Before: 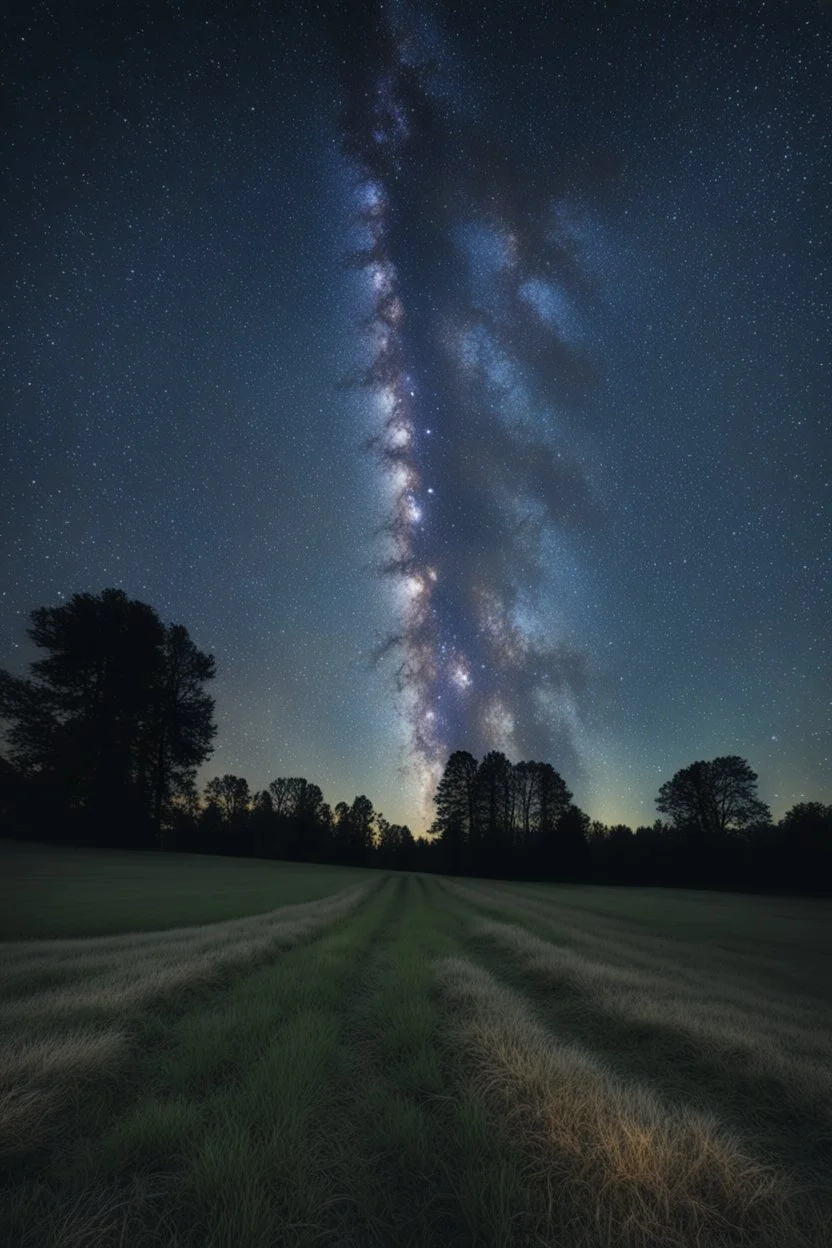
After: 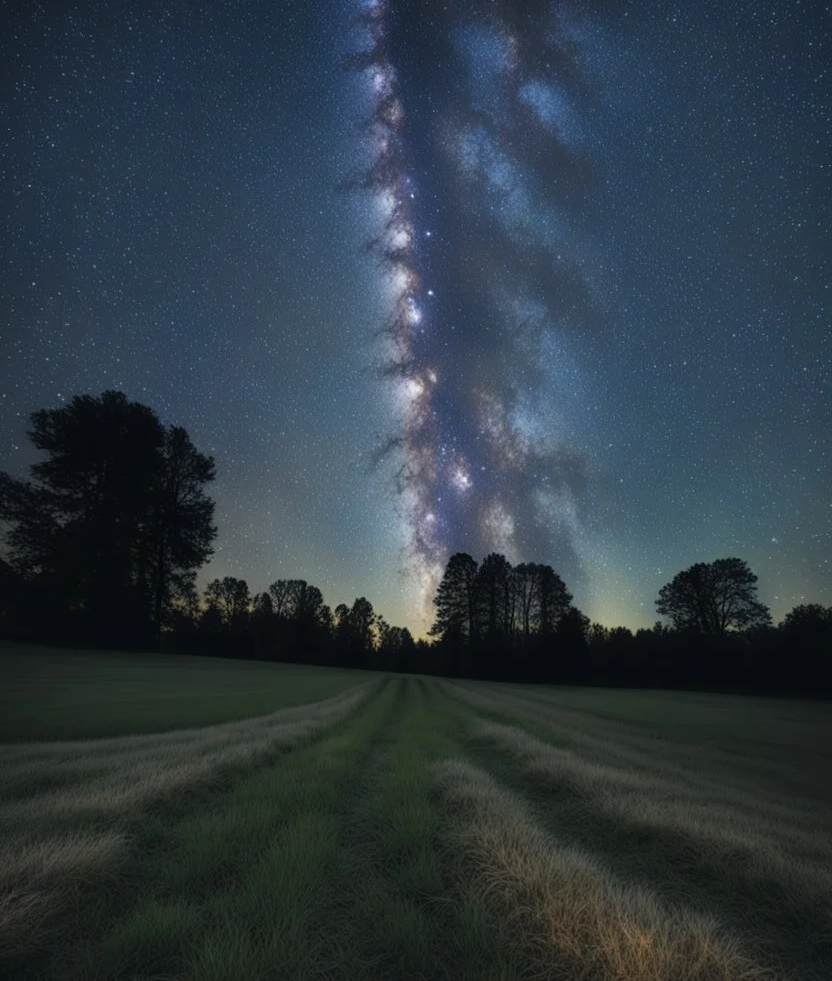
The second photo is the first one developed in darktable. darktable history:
crop and rotate: top 15.916%, bottom 5.441%
